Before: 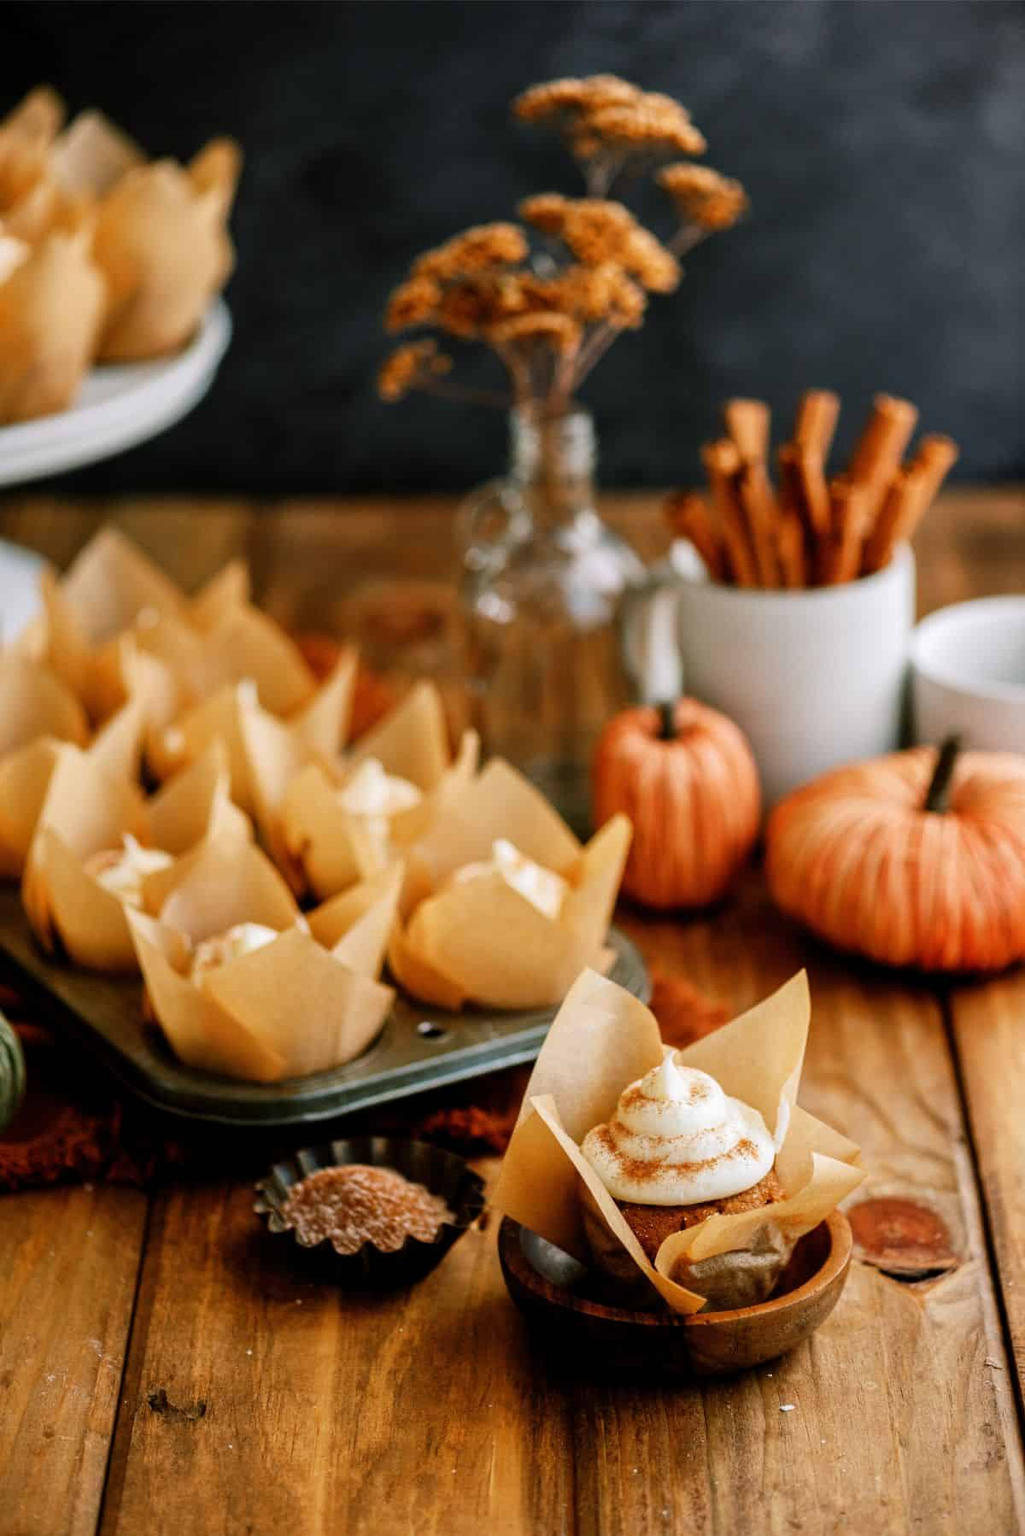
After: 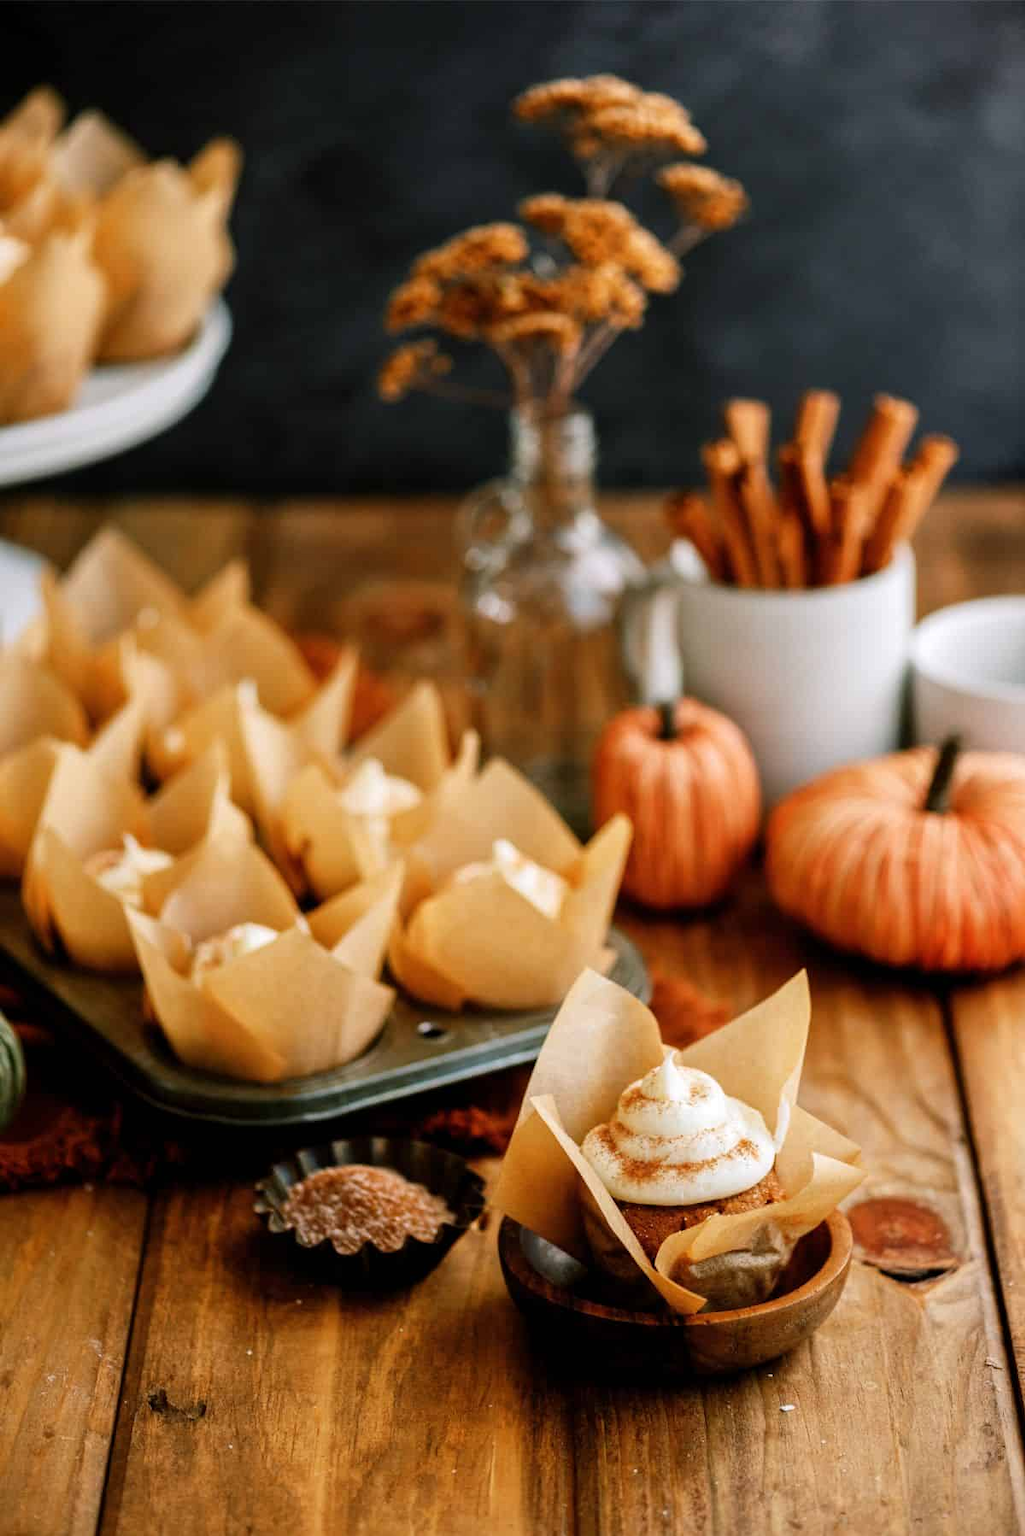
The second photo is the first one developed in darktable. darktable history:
shadows and highlights: shadows -10.24, white point adjustment 1.51, highlights 10.95
